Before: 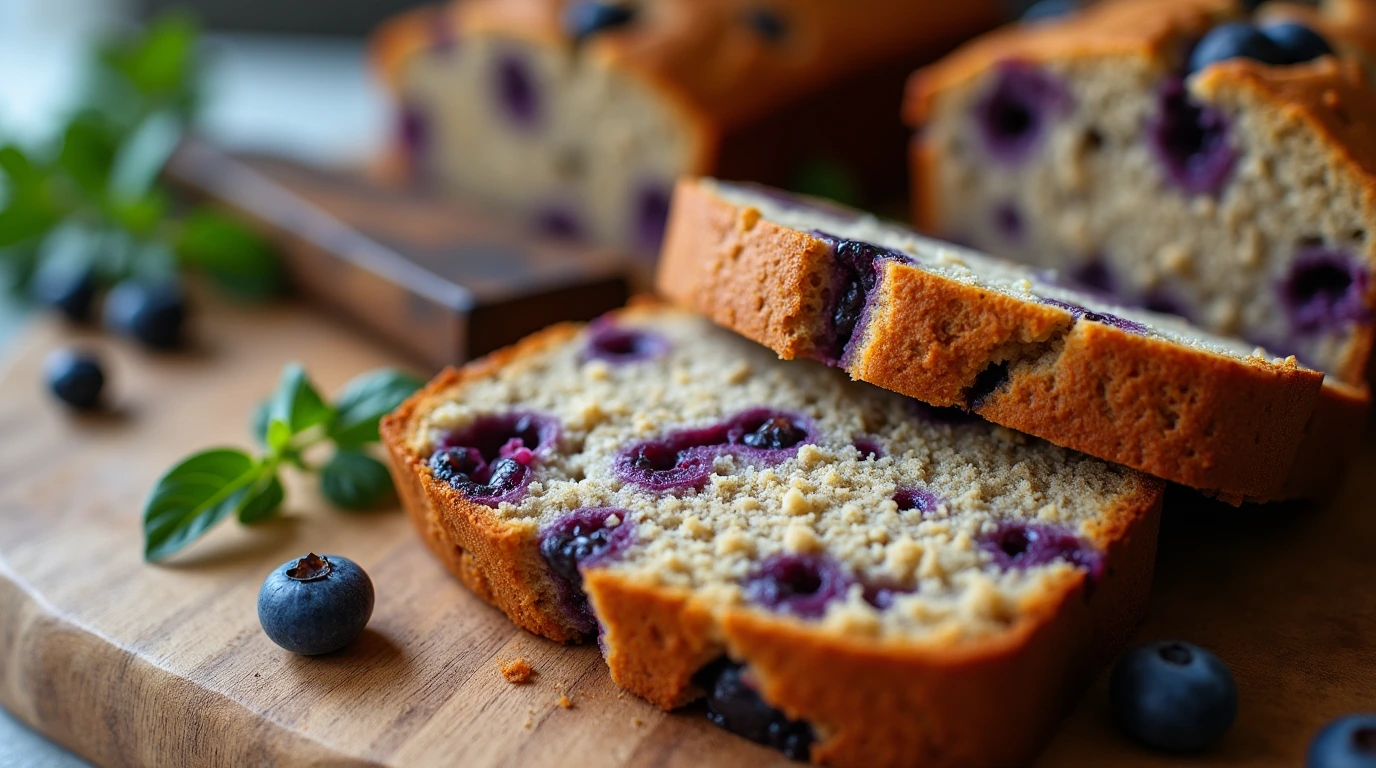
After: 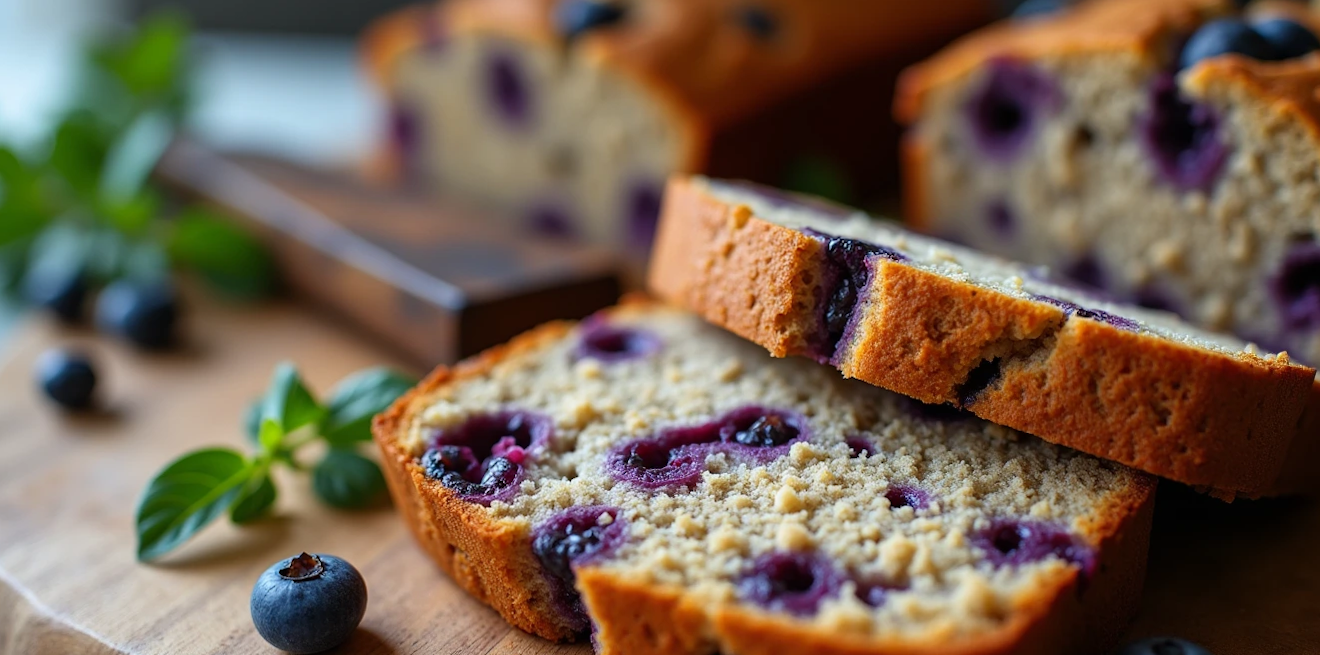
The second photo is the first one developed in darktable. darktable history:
crop and rotate: angle 0.2°, left 0.275%, right 3.127%, bottom 14.18%
exposure: compensate exposure bias true, compensate highlight preservation false
